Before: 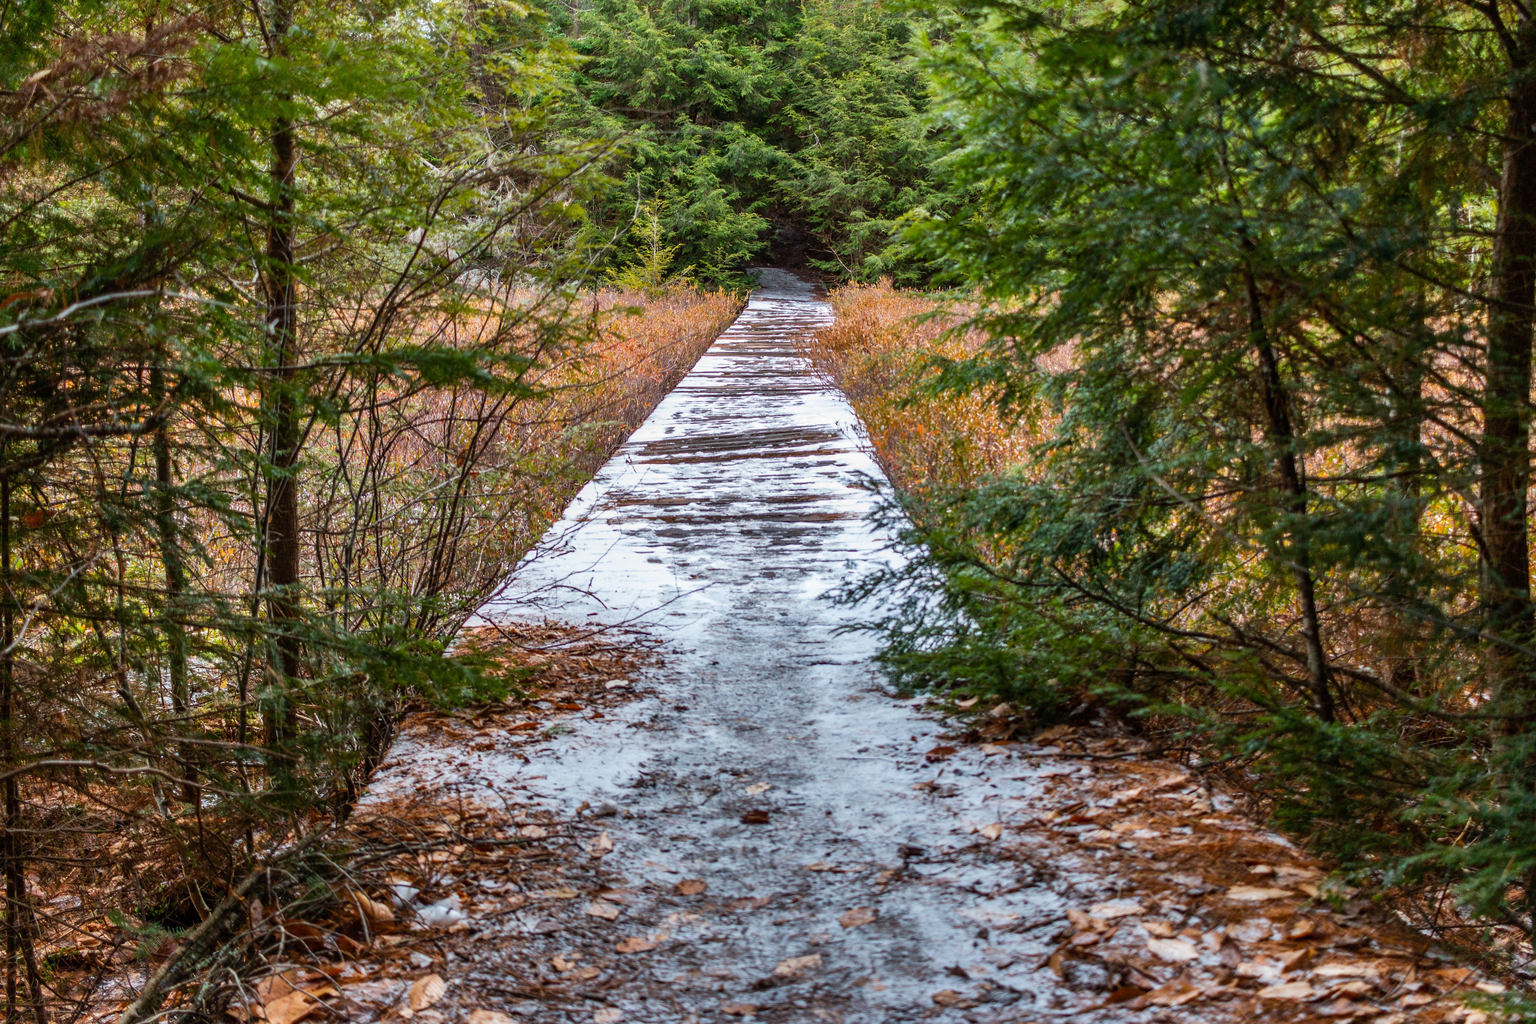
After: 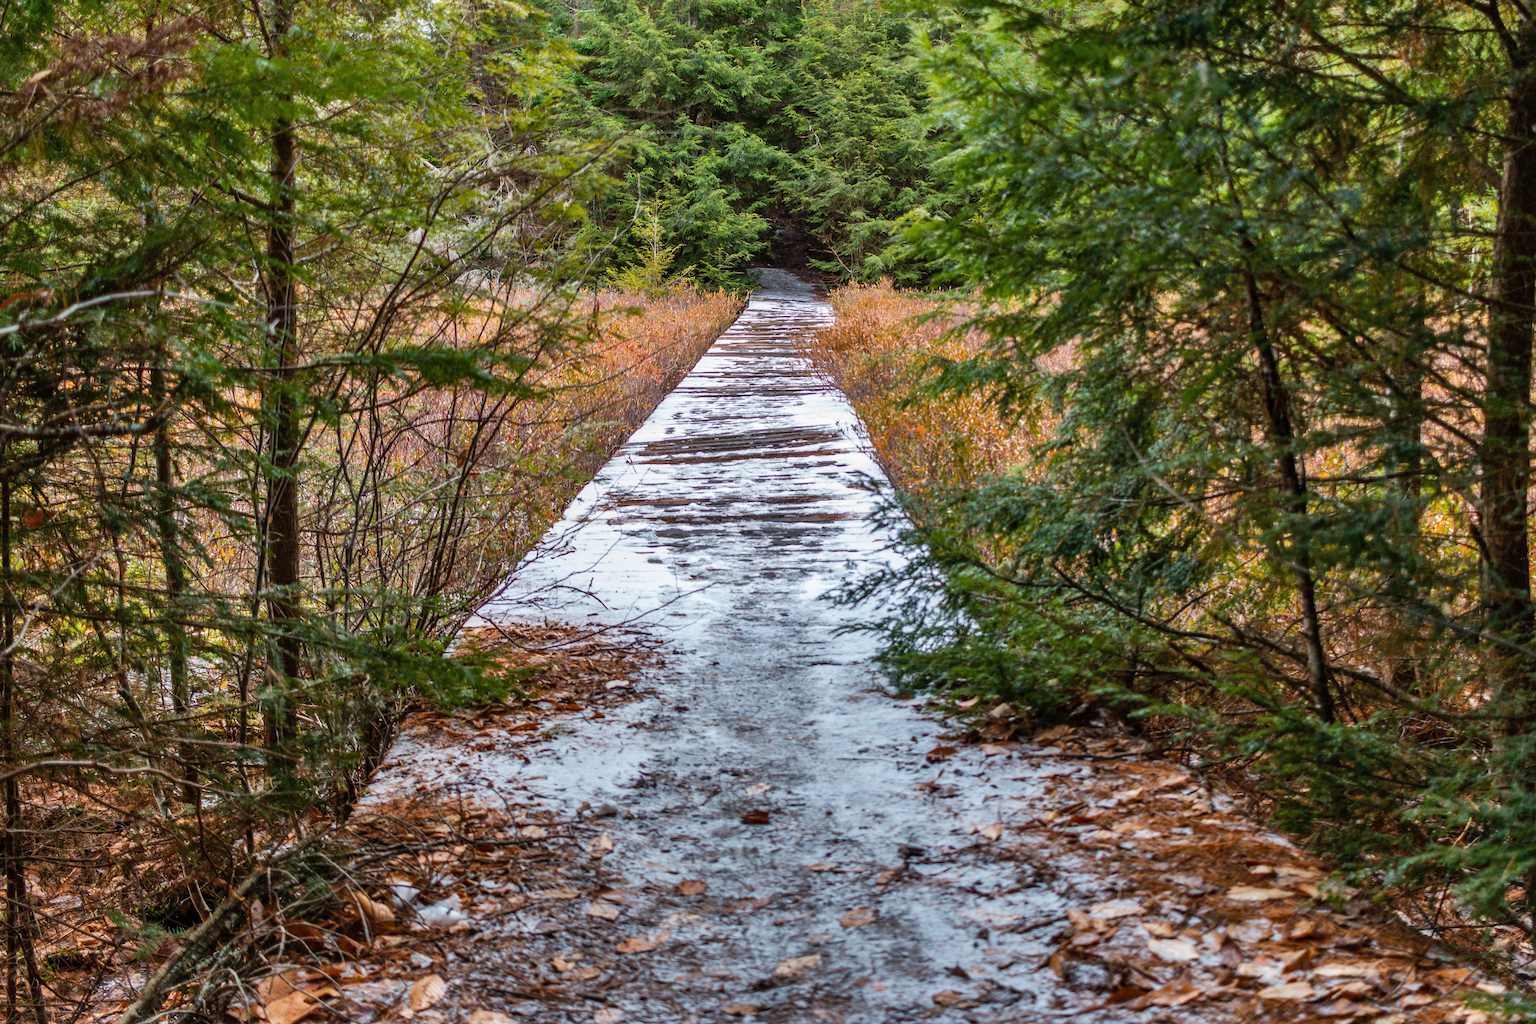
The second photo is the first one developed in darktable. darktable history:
shadows and highlights: shadows 37.64, highlights -27.93, soften with gaussian
